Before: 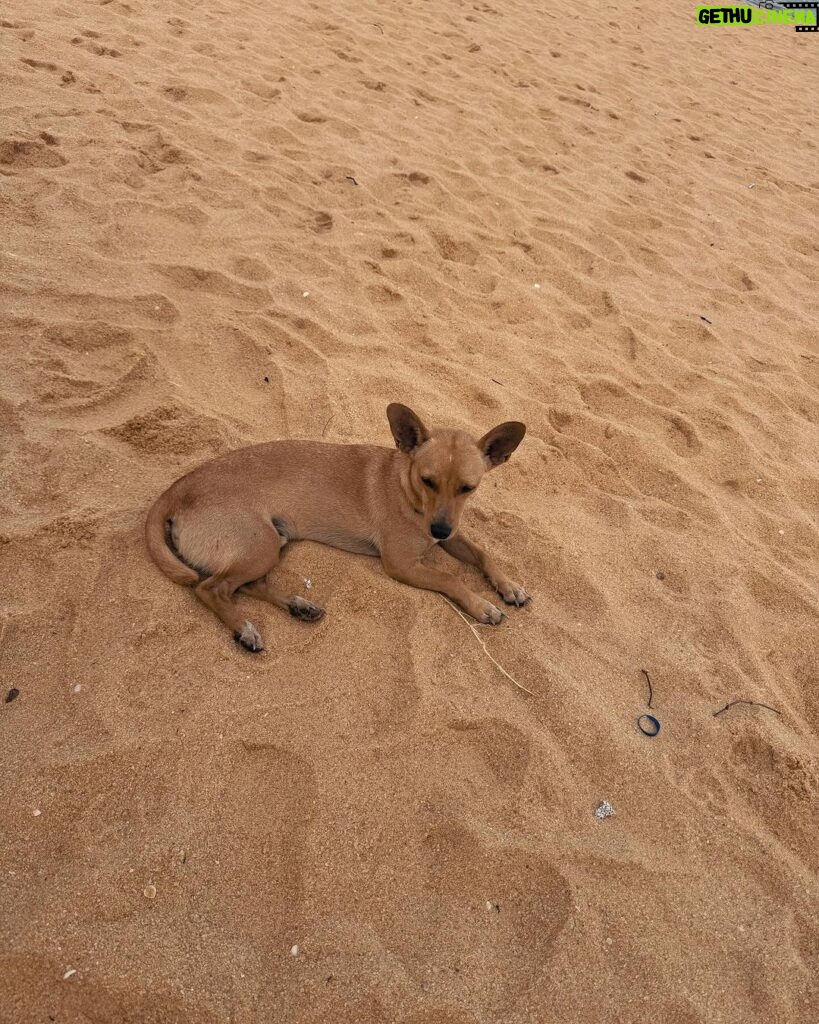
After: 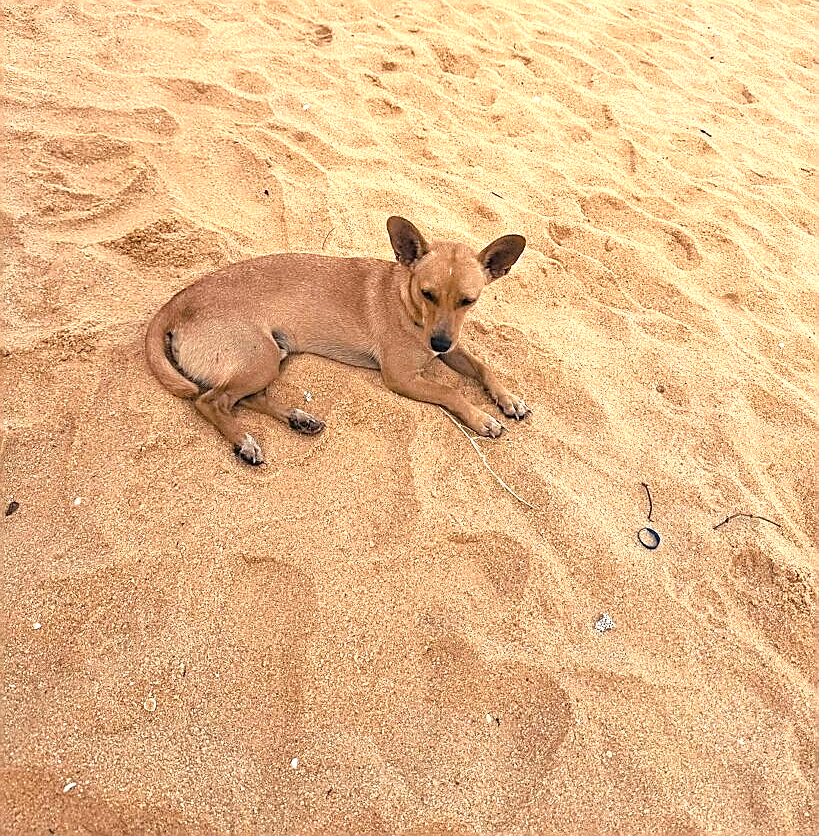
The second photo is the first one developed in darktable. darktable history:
sharpen: radius 1.367, amount 1.257, threshold 0.841
crop and rotate: top 18.307%
exposure: black level correction 0, exposure 1.2 EV, compensate exposure bias true, compensate highlight preservation false
